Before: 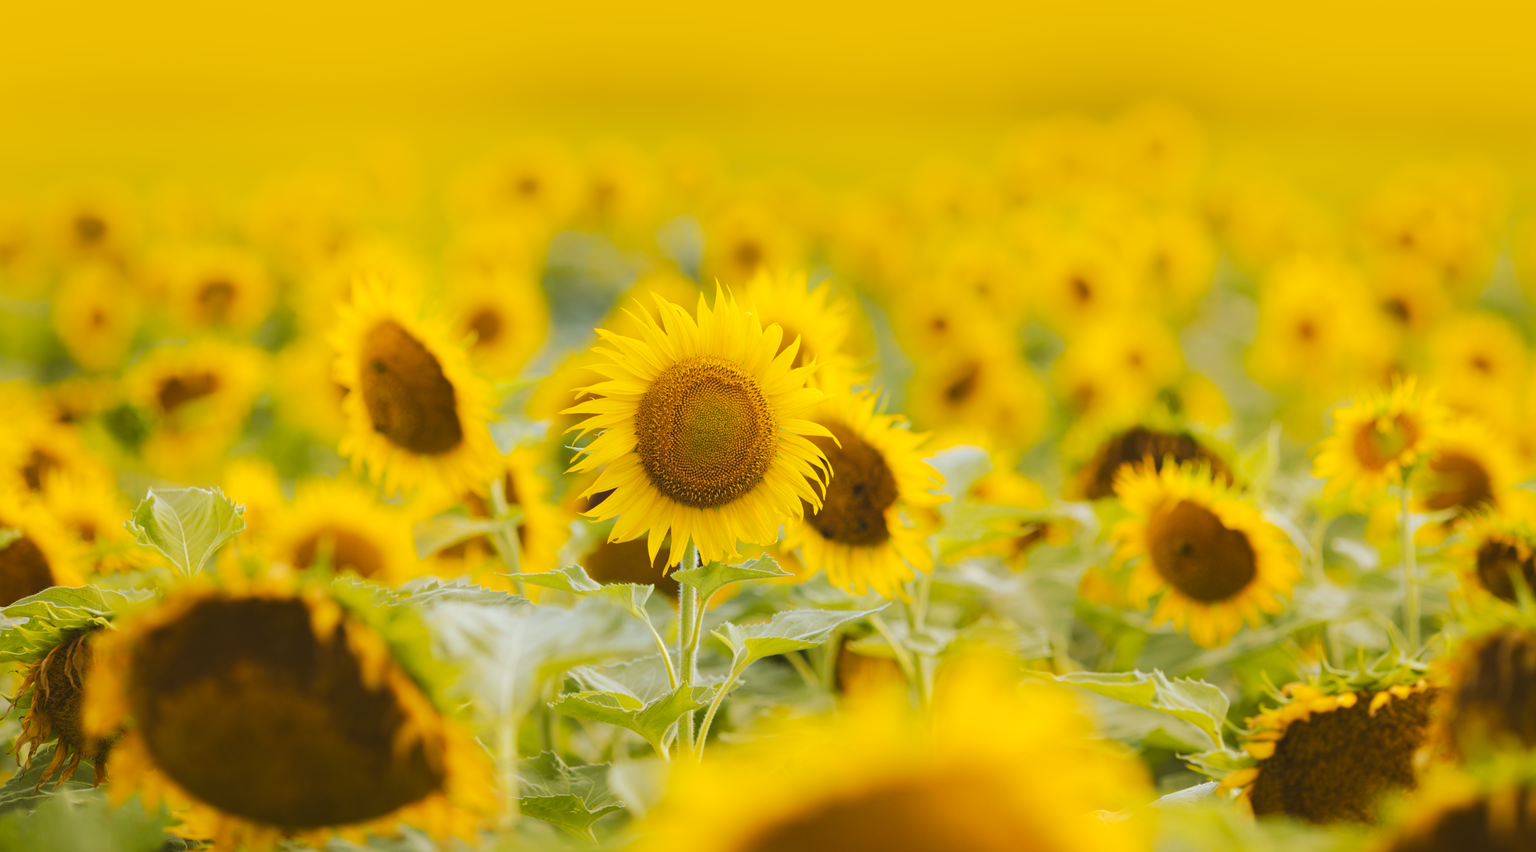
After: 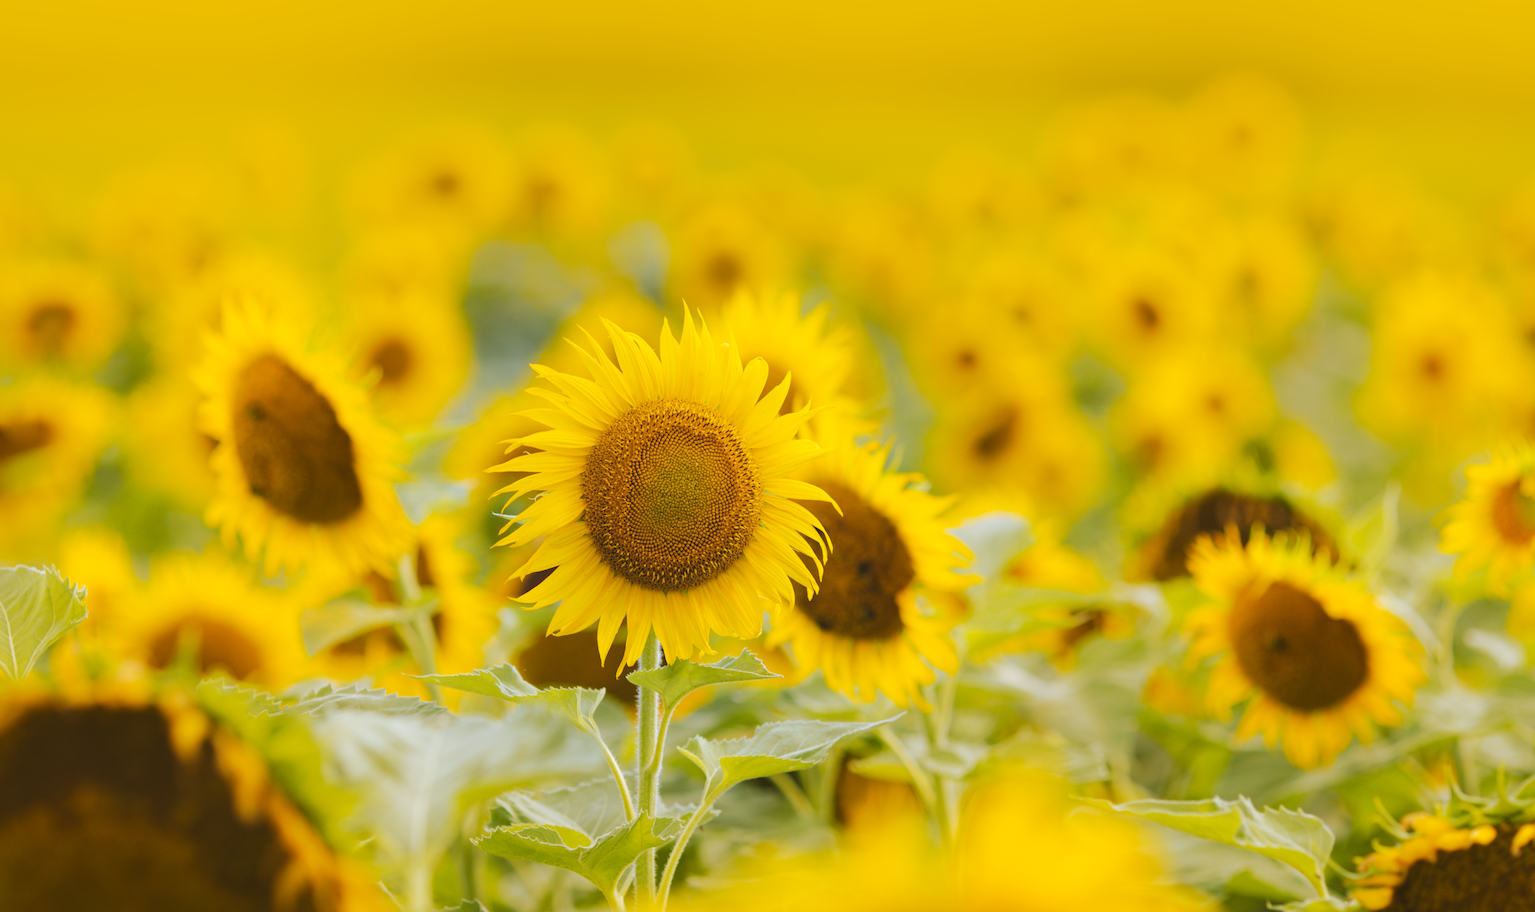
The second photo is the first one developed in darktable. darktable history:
crop: left 11.519%, top 4.884%, right 9.568%, bottom 10.632%
